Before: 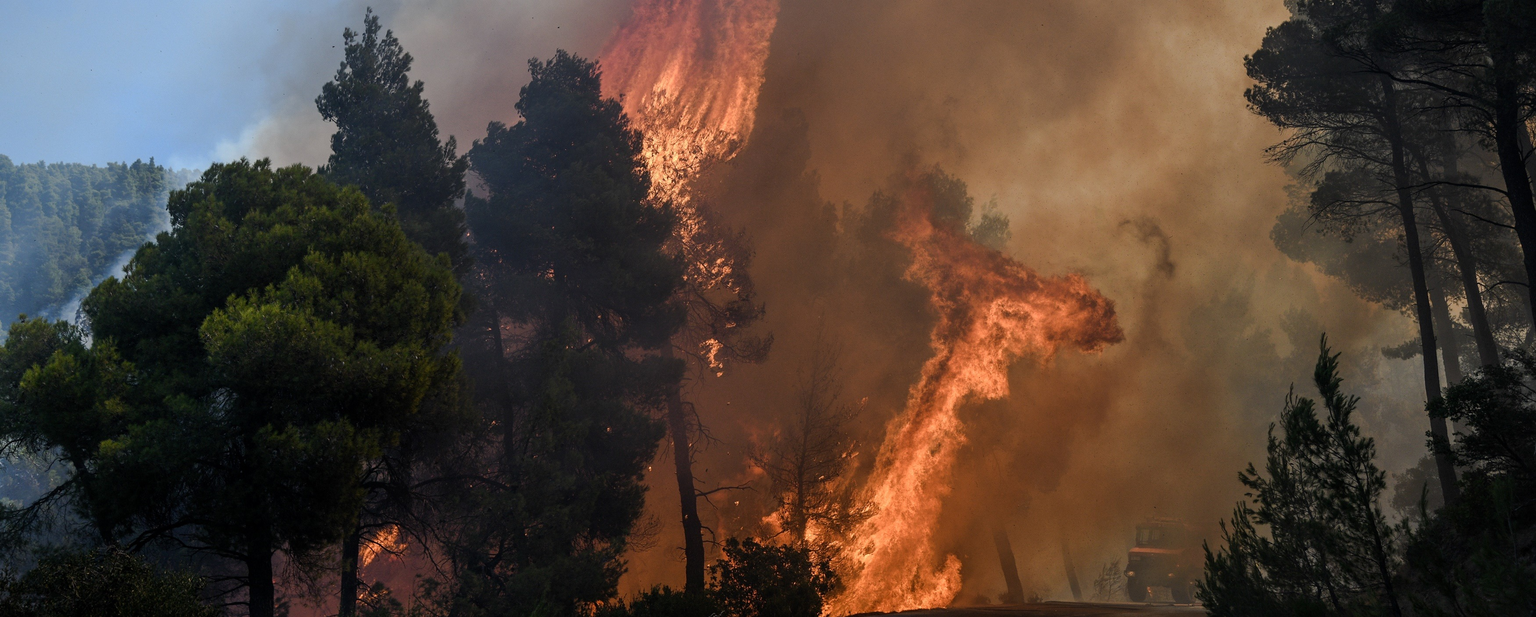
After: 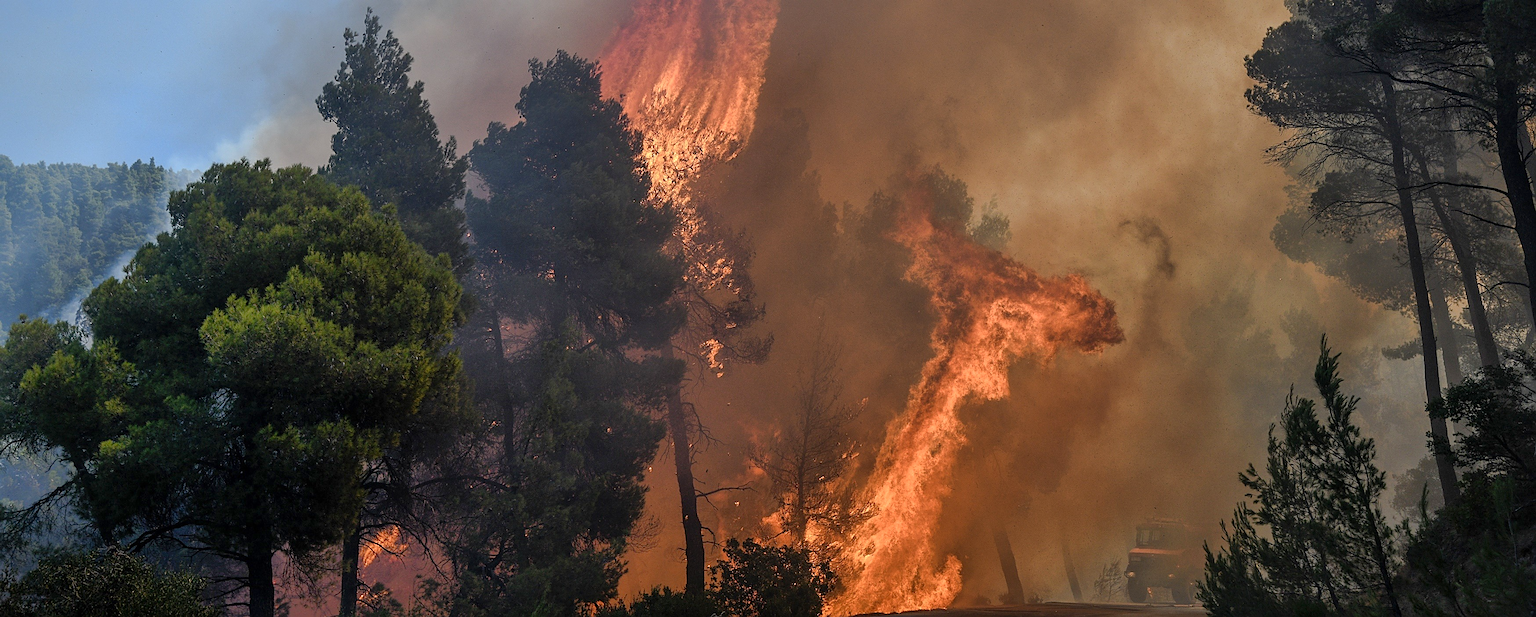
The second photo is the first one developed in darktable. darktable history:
shadows and highlights: on, module defaults
exposure: exposure 0.161 EV, compensate highlight preservation false
sharpen: amount 0.6
